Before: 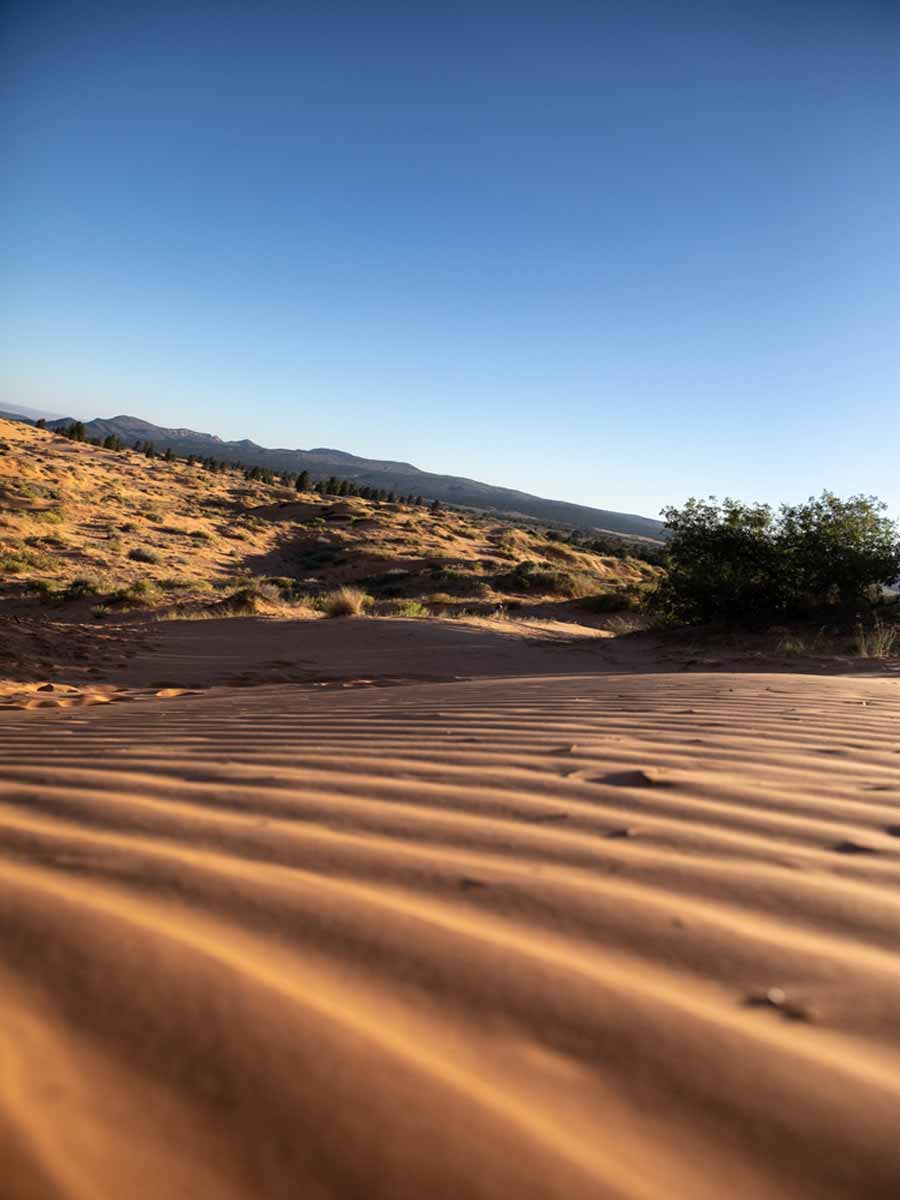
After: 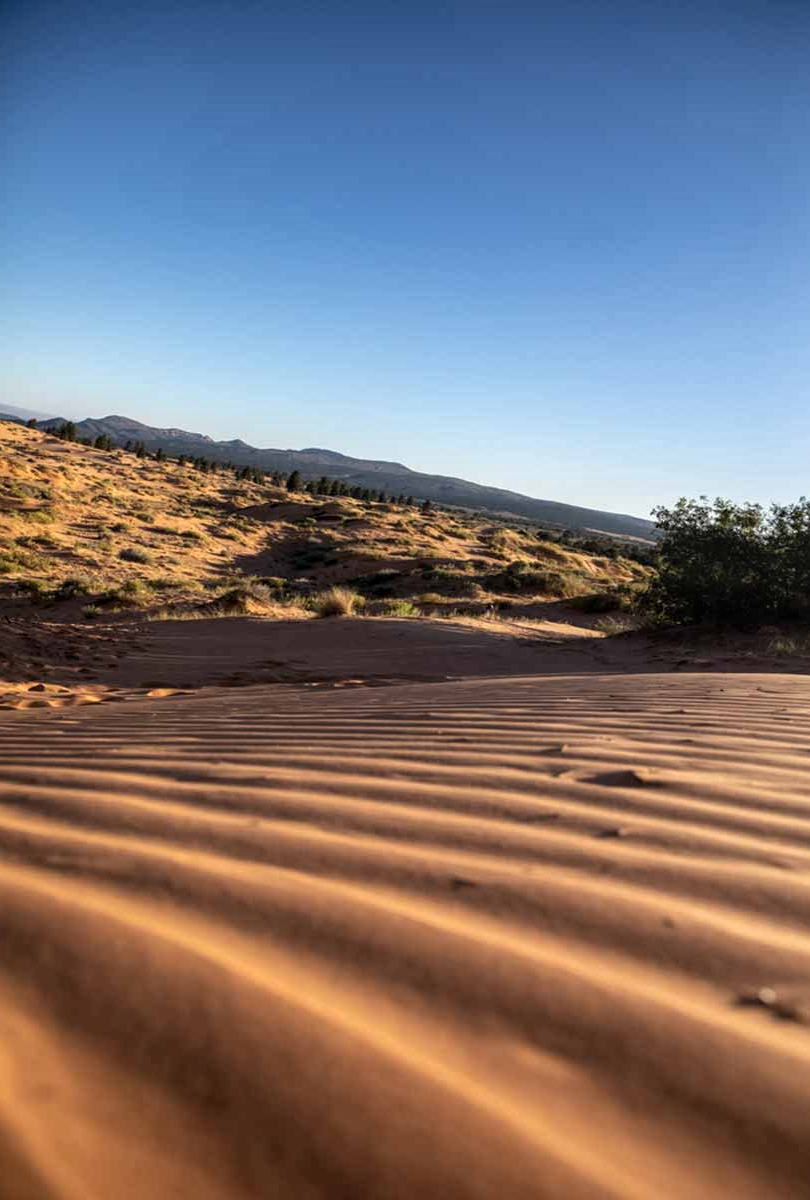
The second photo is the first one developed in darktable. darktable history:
crop and rotate: left 1.088%, right 8.807%
local contrast: on, module defaults
